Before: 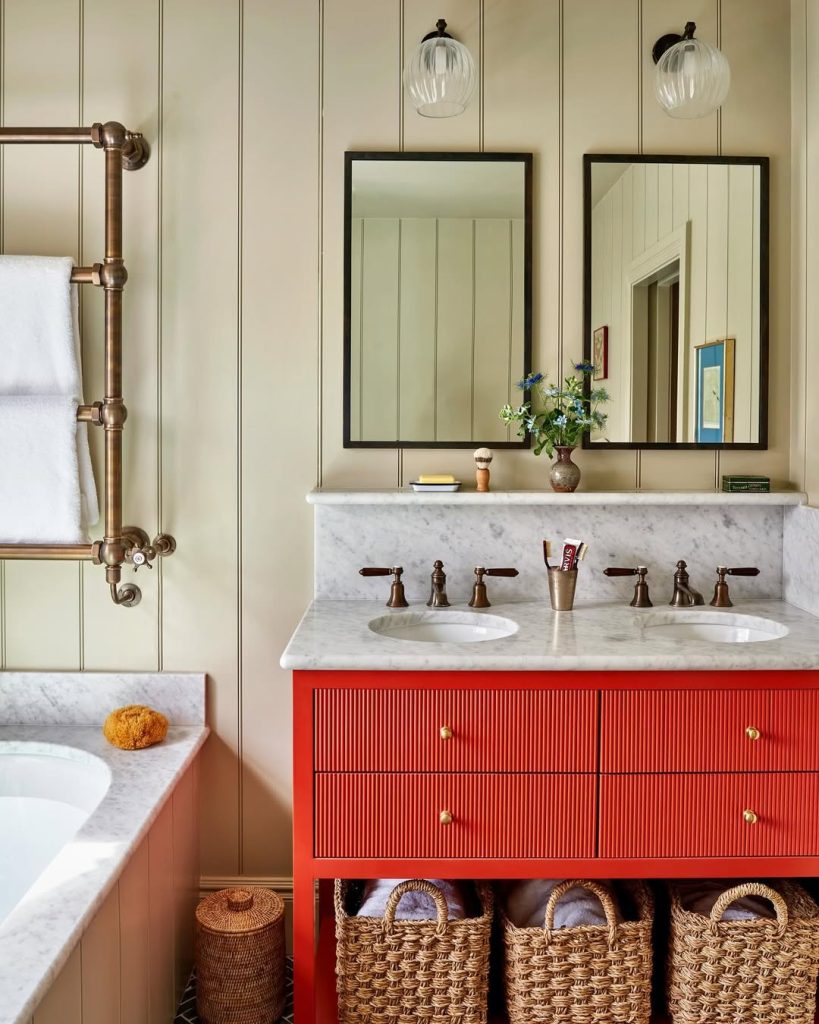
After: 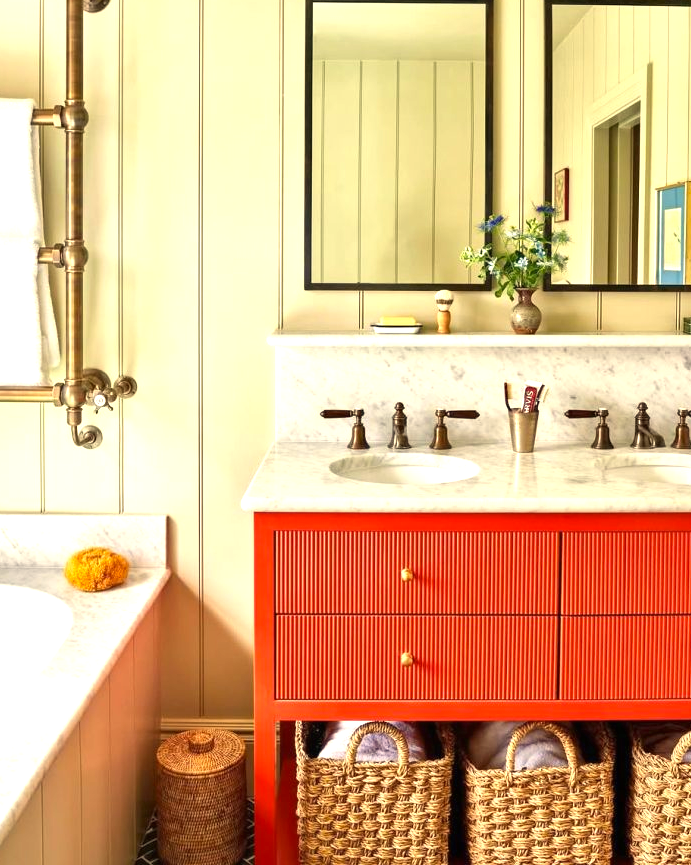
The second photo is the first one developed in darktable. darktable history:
crop and rotate: left 4.842%, top 15.51%, right 10.668%
contrast equalizer: octaves 7, y [[0.6 ×6], [0.55 ×6], [0 ×6], [0 ×6], [0 ×6]], mix -0.1
exposure: exposure 1 EV, compensate highlight preservation false
color correction: highlights a* 1.39, highlights b* 17.83
white balance: emerald 1
